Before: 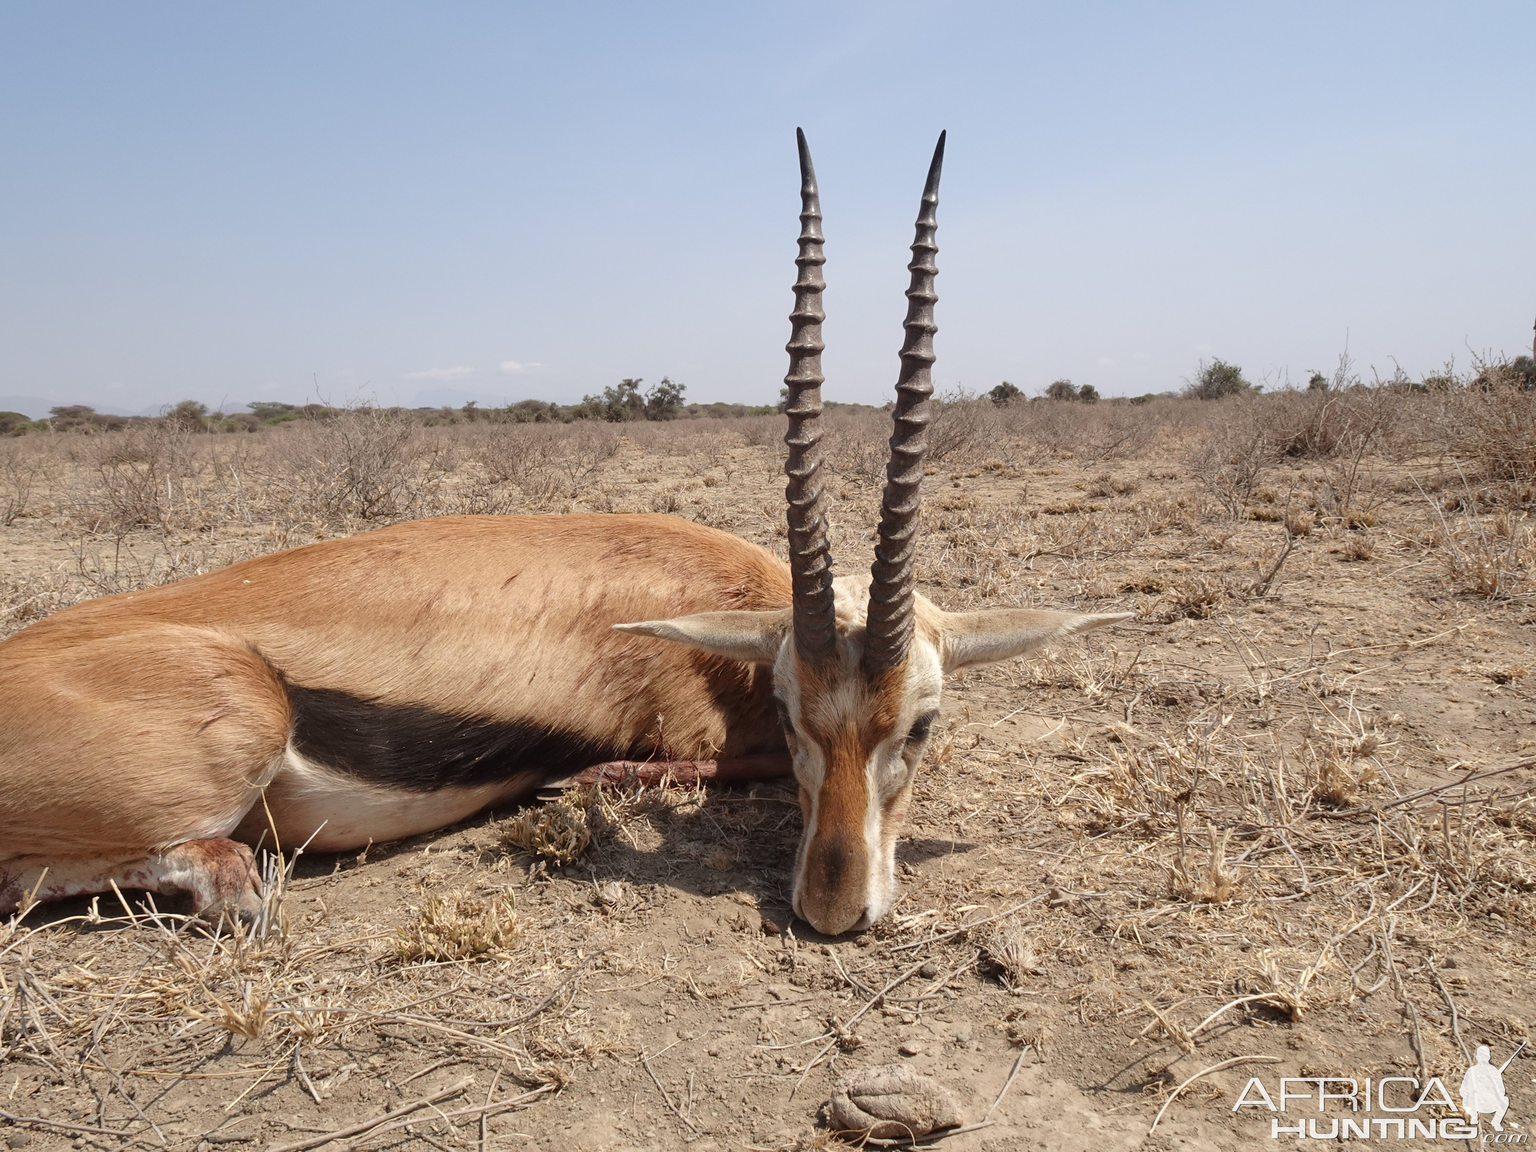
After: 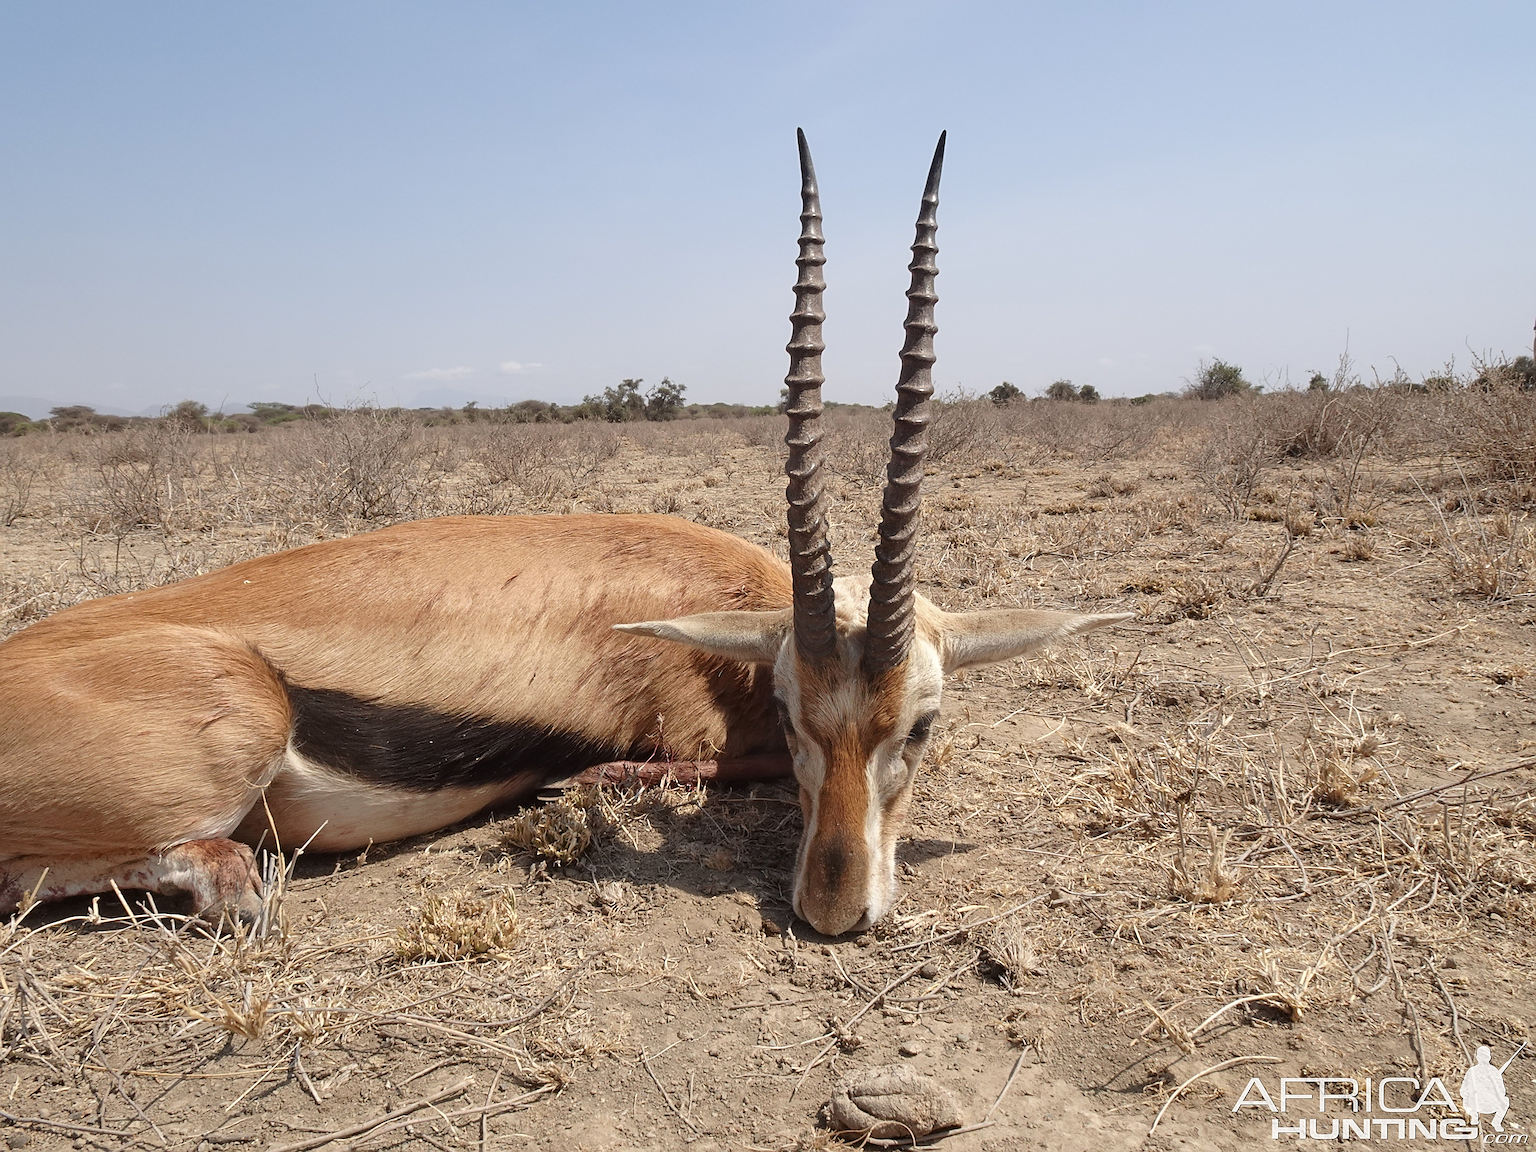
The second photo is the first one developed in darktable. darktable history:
sharpen: radius 2.692, amount 0.665
